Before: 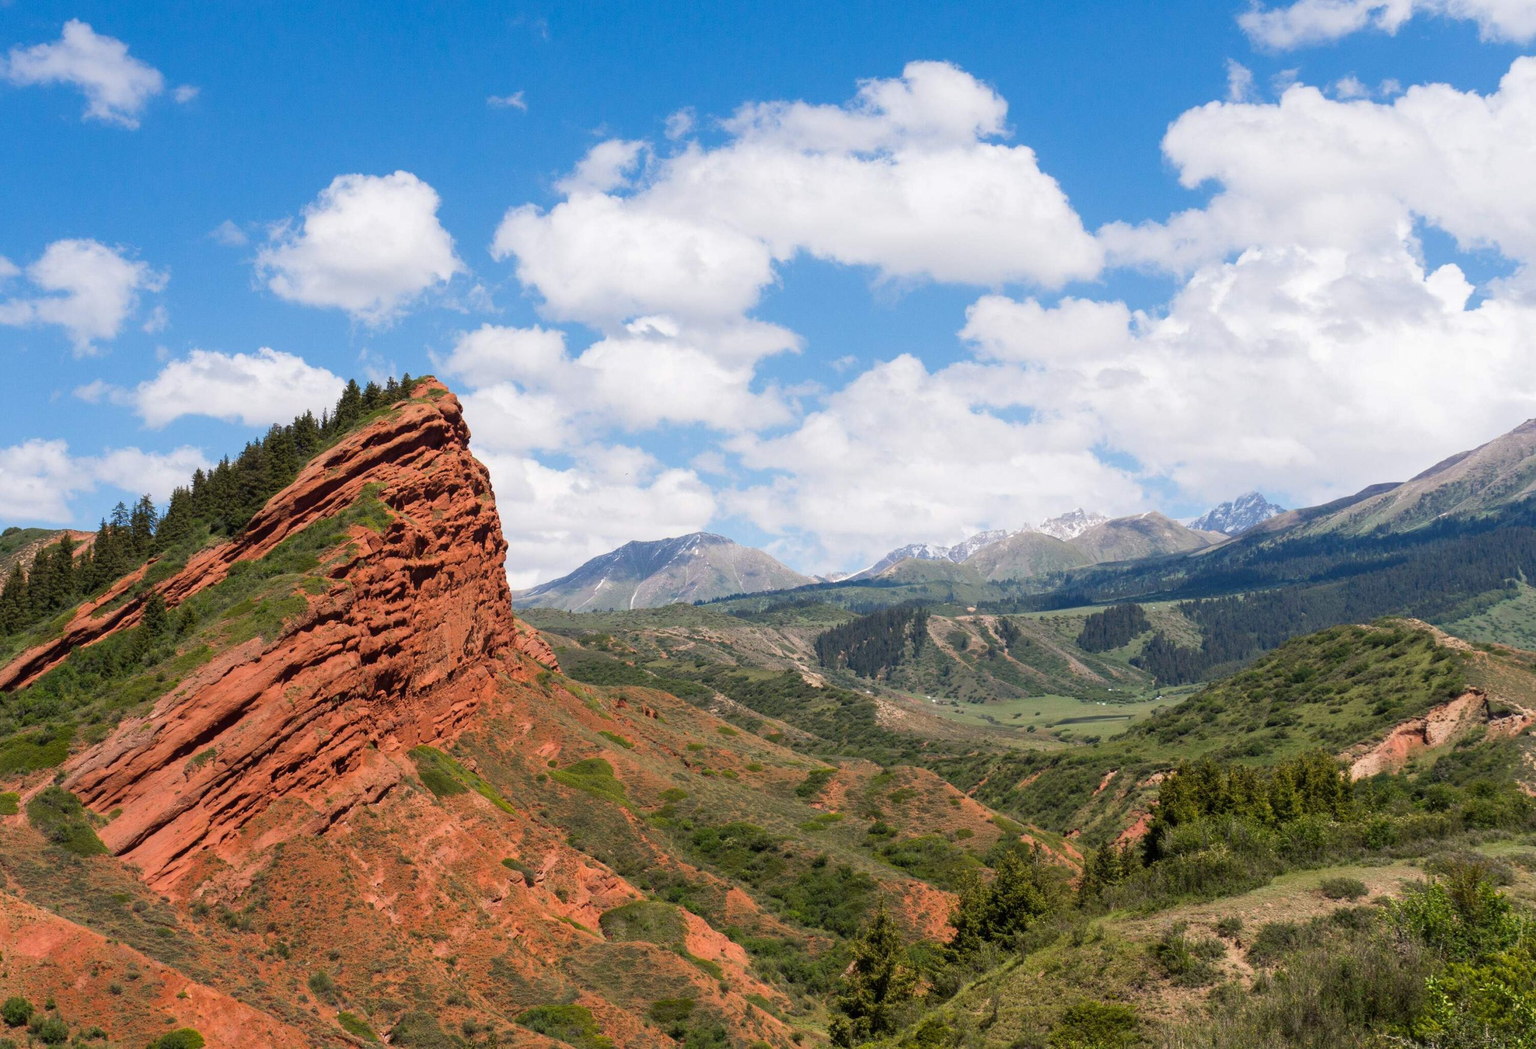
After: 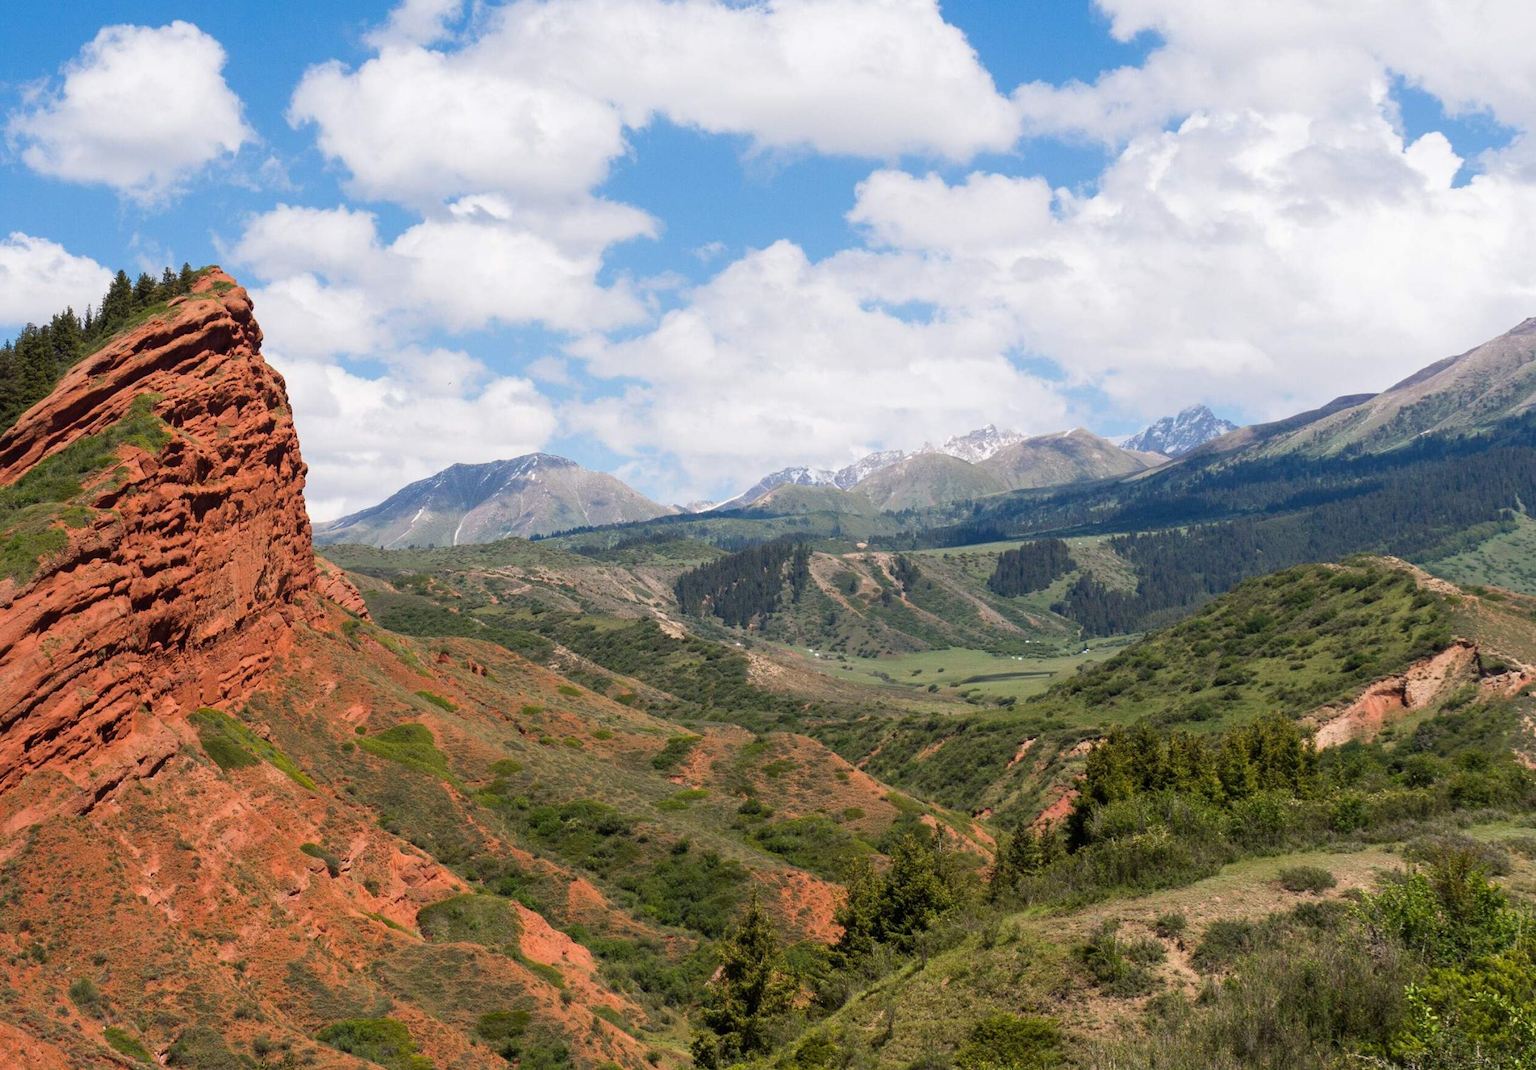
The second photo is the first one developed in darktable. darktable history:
crop: left 16.331%, top 14.684%
